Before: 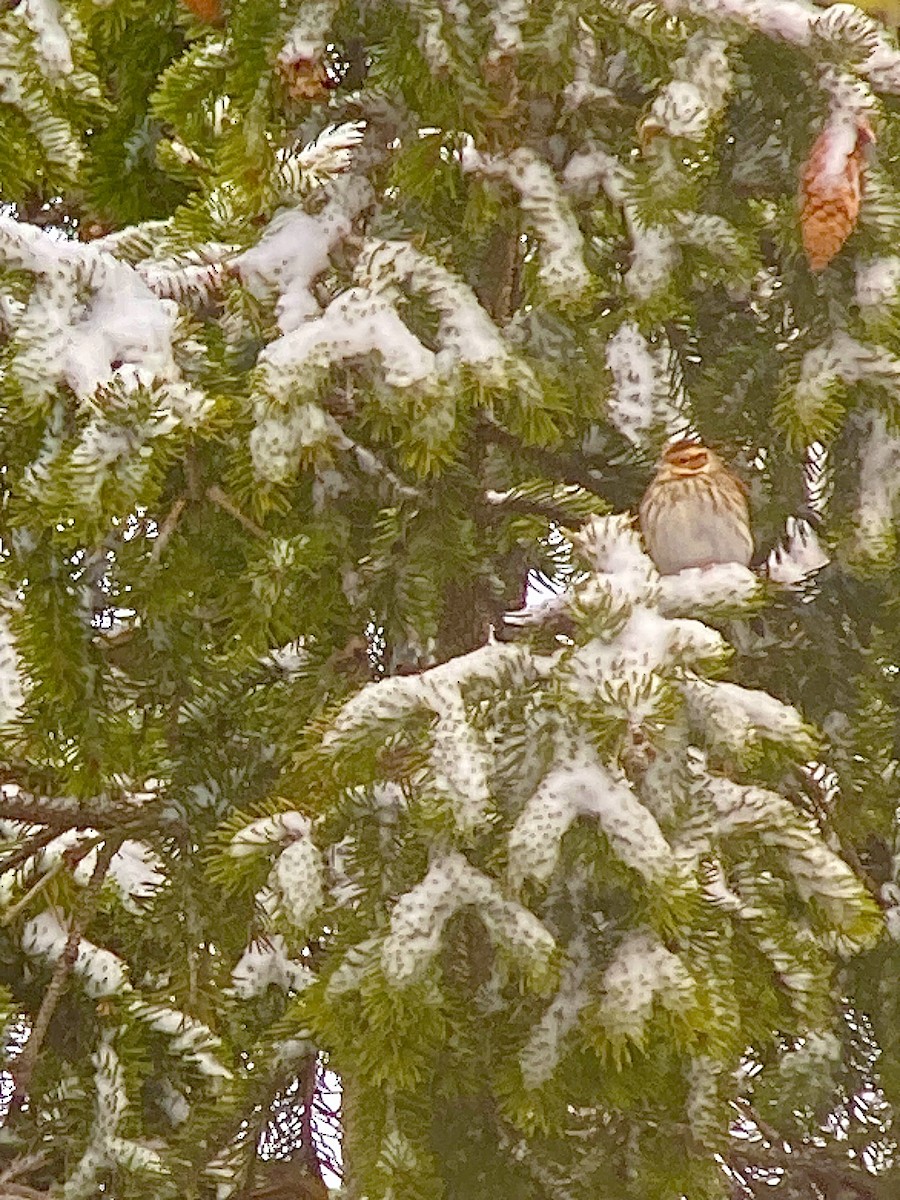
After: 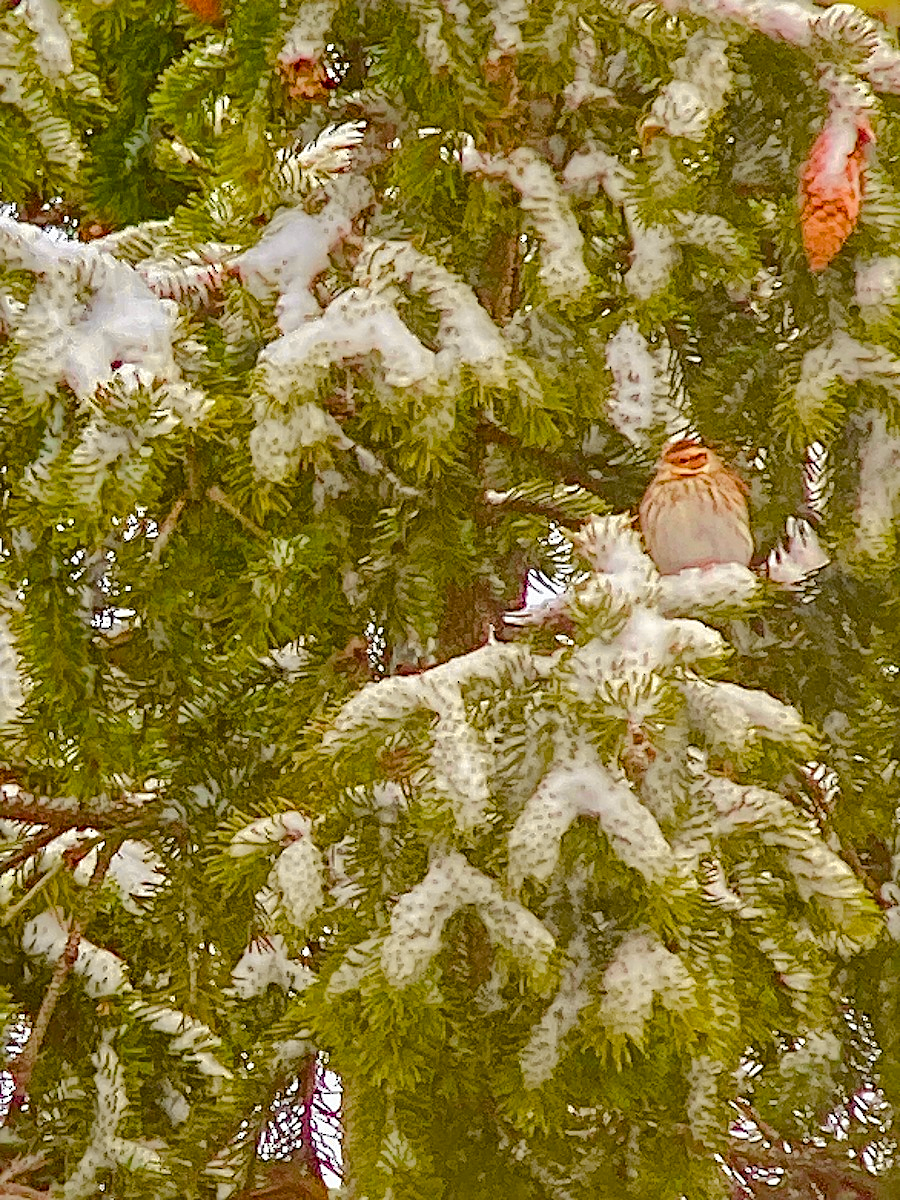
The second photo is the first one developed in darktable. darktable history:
shadows and highlights: shadows 40, highlights -60
sharpen: amount 0.2
exposure: compensate highlight preservation false
tone curve: curves: ch0 [(0.003, 0) (0.066, 0.031) (0.16, 0.089) (0.269, 0.218) (0.395, 0.408) (0.517, 0.56) (0.684, 0.734) (0.791, 0.814) (1, 1)]; ch1 [(0, 0) (0.164, 0.115) (0.337, 0.332) (0.39, 0.398) (0.464, 0.461) (0.501, 0.5) (0.507, 0.5) (0.534, 0.532) (0.577, 0.59) (0.652, 0.681) (0.733, 0.764) (0.819, 0.823) (1, 1)]; ch2 [(0, 0) (0.337, 0.382) (0.464, 0.476) (0.501, 0.5) (0.527, 0.54) (0.551, 0.565) (0.628, 0.632) (0.689, 0.686) (1, 1)], color space Lab, independent channels, preserve colors none
color balance rgb: perceptual saturation grading › global saturation 20%, perceptual saturation grading › highlights -25%, perceptual saturation grading › shadows 50%
